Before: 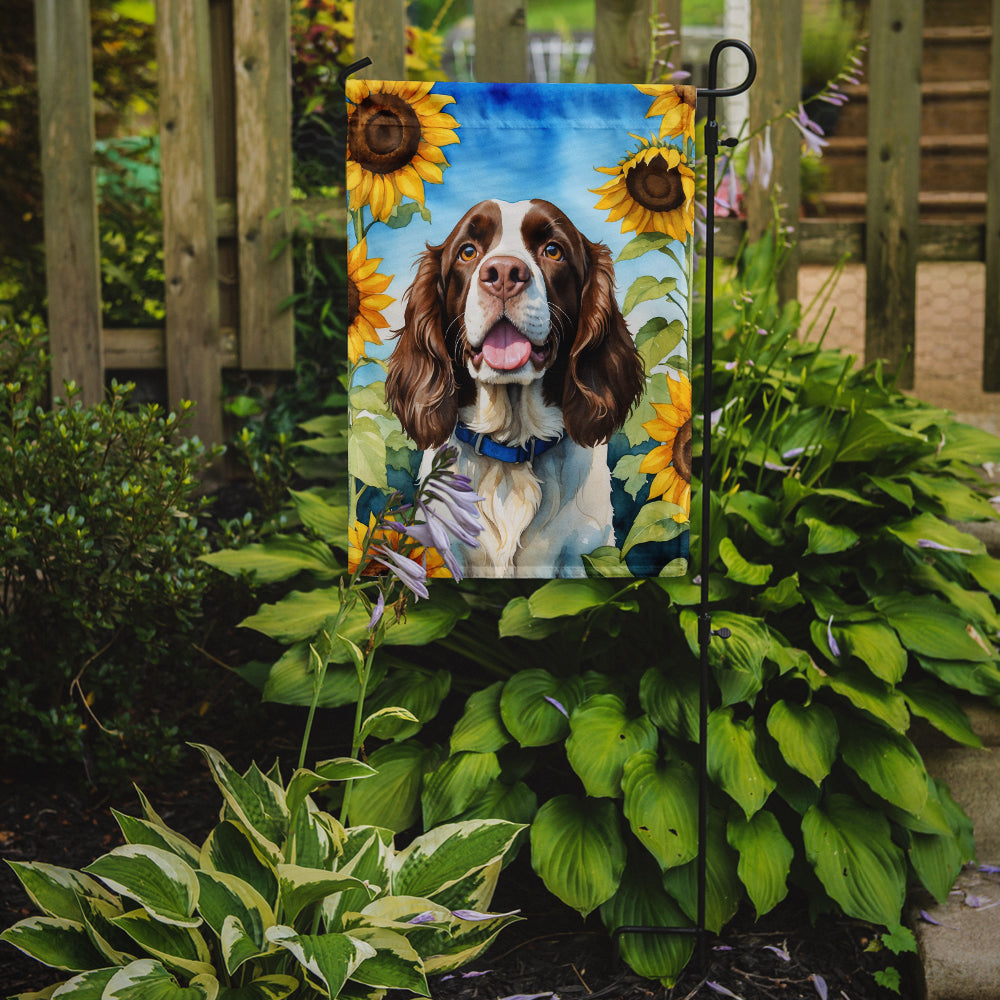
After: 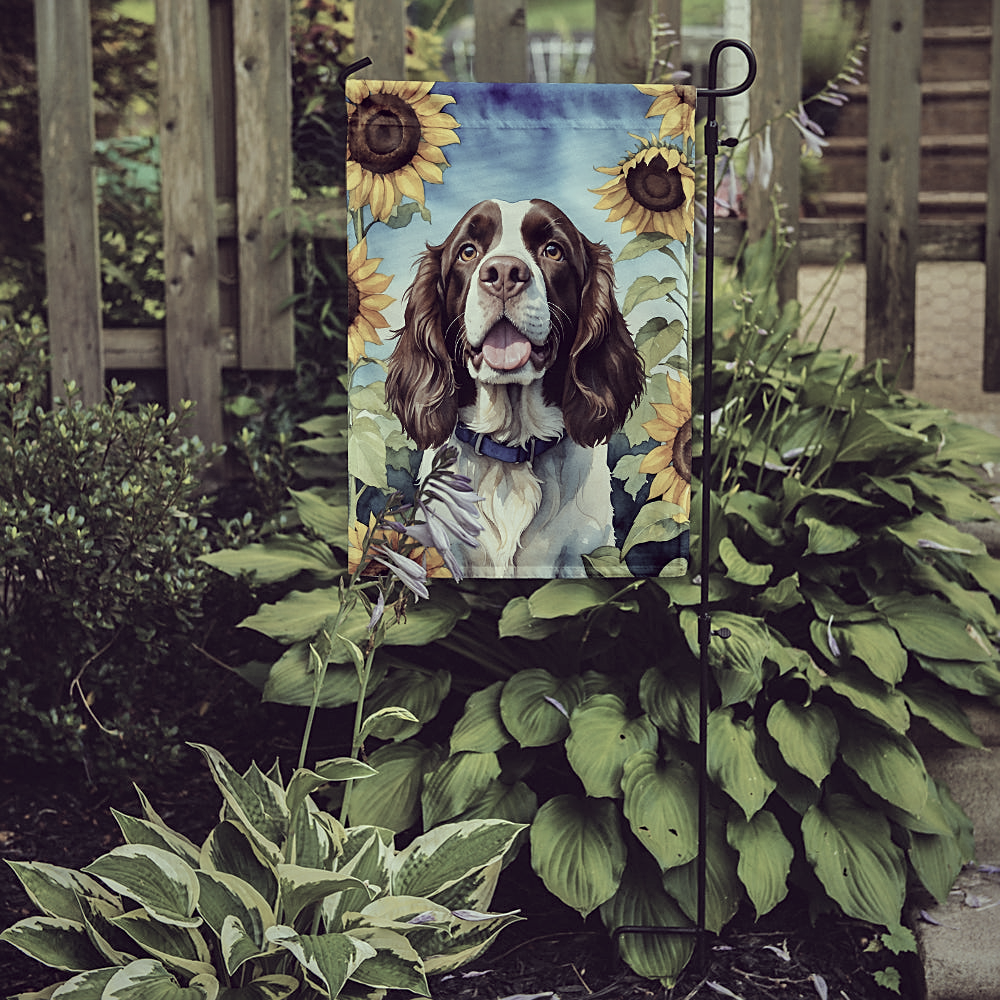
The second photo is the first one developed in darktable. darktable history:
sharpen: on, module defaults
color correction: highlights a* -20.17, highlights b* 20.27, shadows a* 20.03, shadows b* -20.46, saturation 0.43
shadows and highlights: radius 118.69, shadows 42.21, highlights -61.56, soften with gaussian
contrast equalizer: y [[0.5 ×6], [0.5 ×6], [0.975, 0.964, 0.925, 0.865, 0.793, 0.721], [0 ×6], [0 ×6]]
